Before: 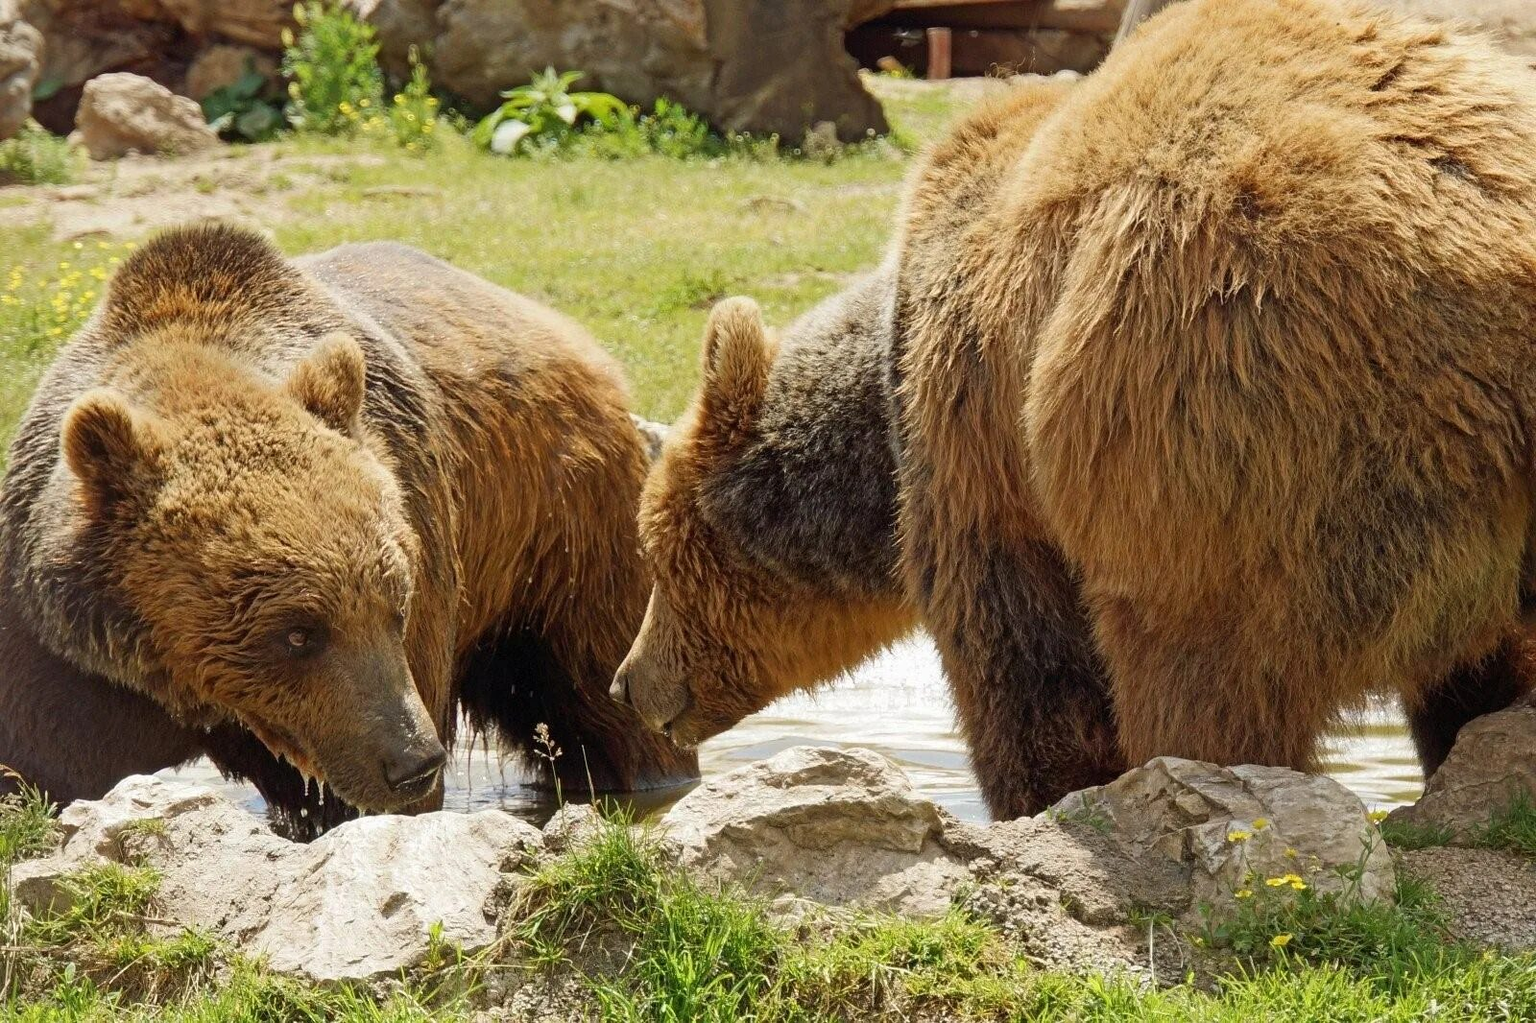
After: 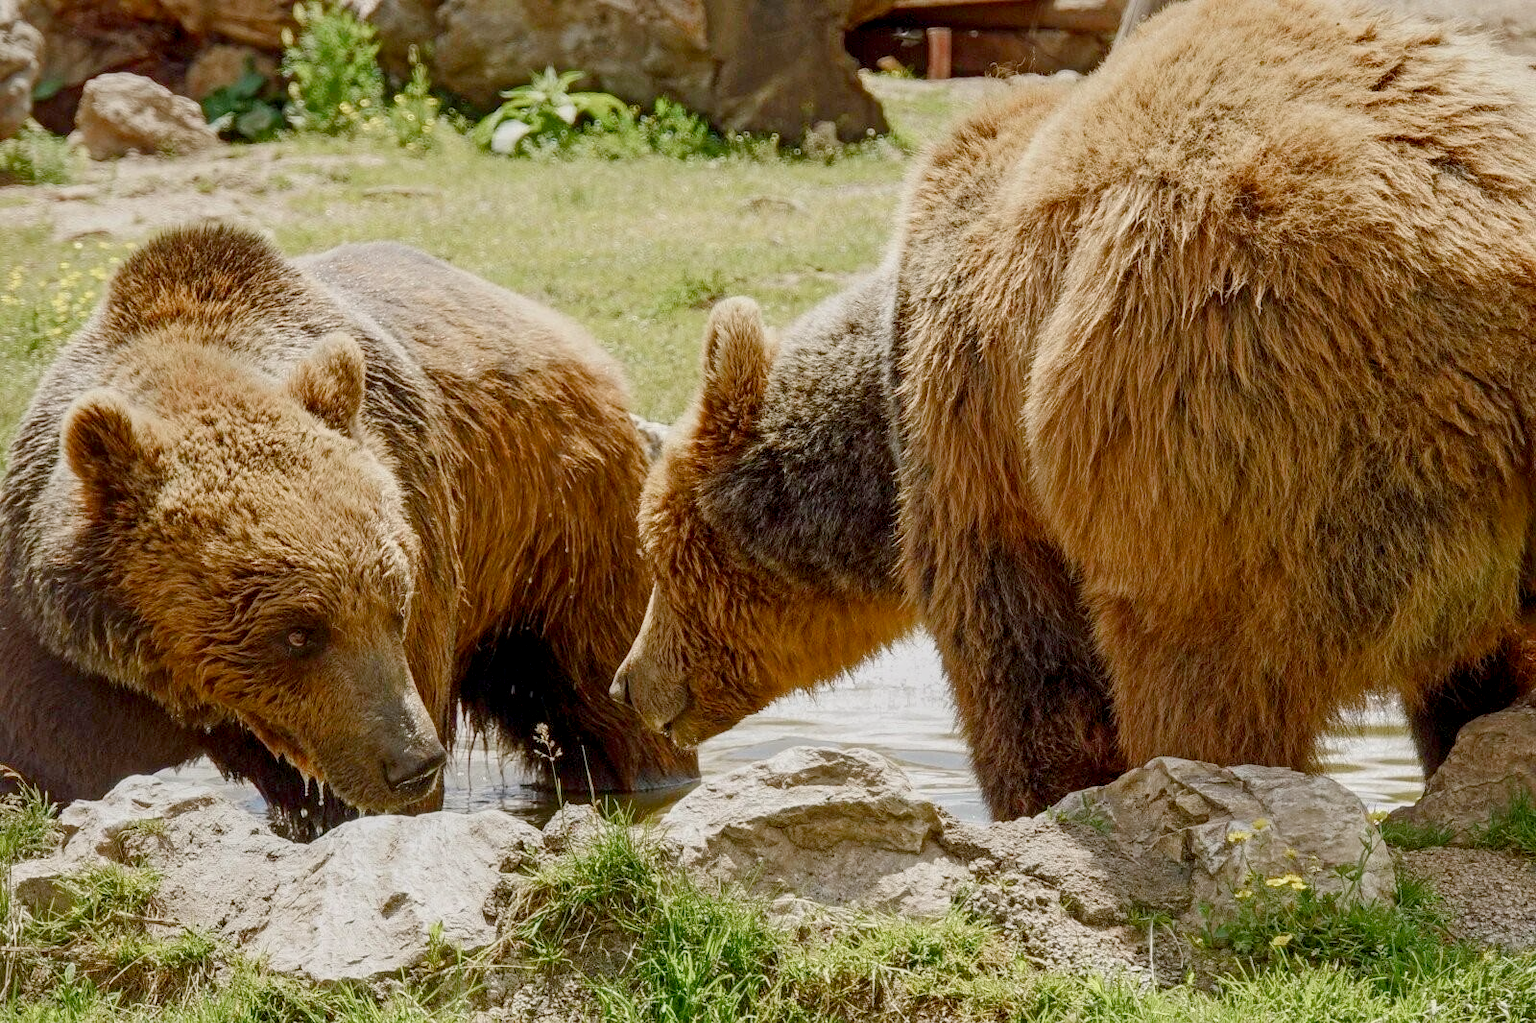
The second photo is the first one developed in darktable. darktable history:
color balance rgb: shadows lift › chroma 1%, shadows lift › hue 113°, highlights gain › chroma 0.2%, highlights gain › hue 333°, perceptual saturation grading › global saturation 20%, perceptual saturation grading › highlights -50%, perceptual saturation grading › shadows 25%, contrast -30%
local contrast: highlights 60%, shadows 60%, detail 160%
